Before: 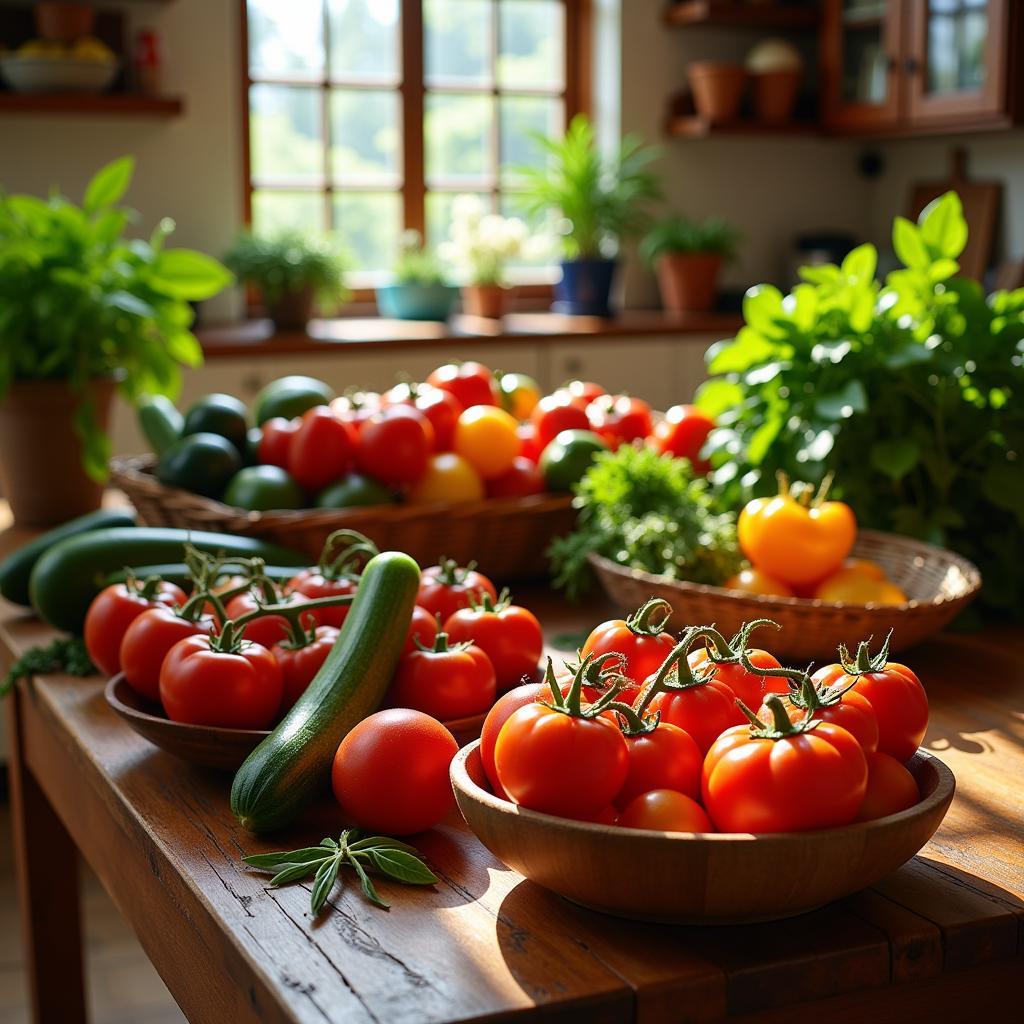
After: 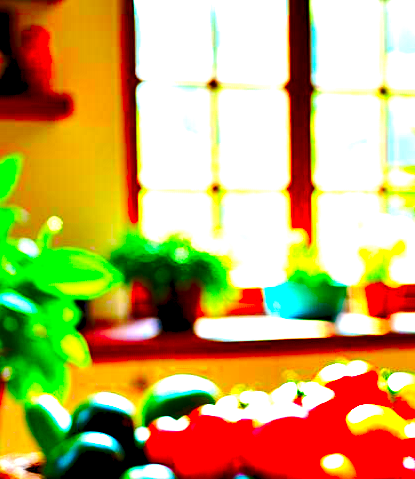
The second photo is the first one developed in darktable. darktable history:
exposure: black level correction 0.002, compensate highlight preservation false
crop and rotate: left 11.115%, top 0.114%, right 48.271%, bottom 53.094%
base curve: curves: ch0 [(0, 0) (0.028, 0.03) (0.121, 0.232) (0.46, 0.748) (0.859, 0.968) (1, 1)], preserve colors none
color correction: highlights b* -0.028, saturation 2.97
levels: levels [0, 0.394, 0.787]
tone equalizer: -8 EV -0.544 EV, edges refinement/feathering 500, mask exposure compensation -1.57 EV, preserve details no
contrast equalizer: y [[0.6 ×6], [0.55 ×6], [0 ×6], [0 ×6], [0 ×6]]
